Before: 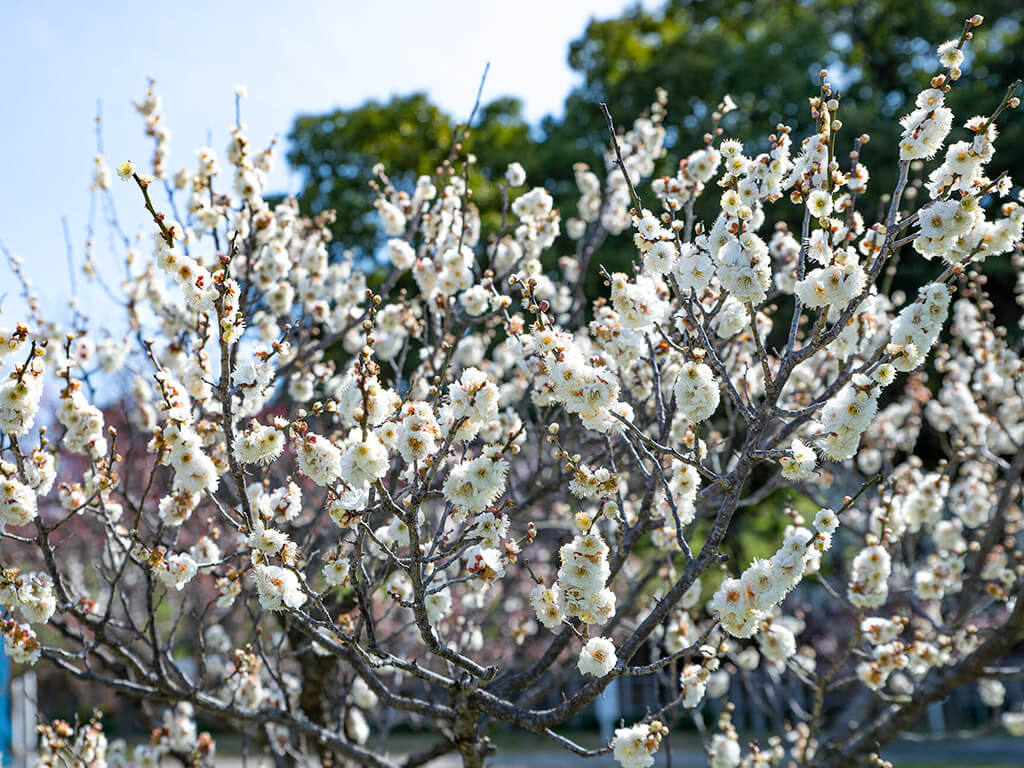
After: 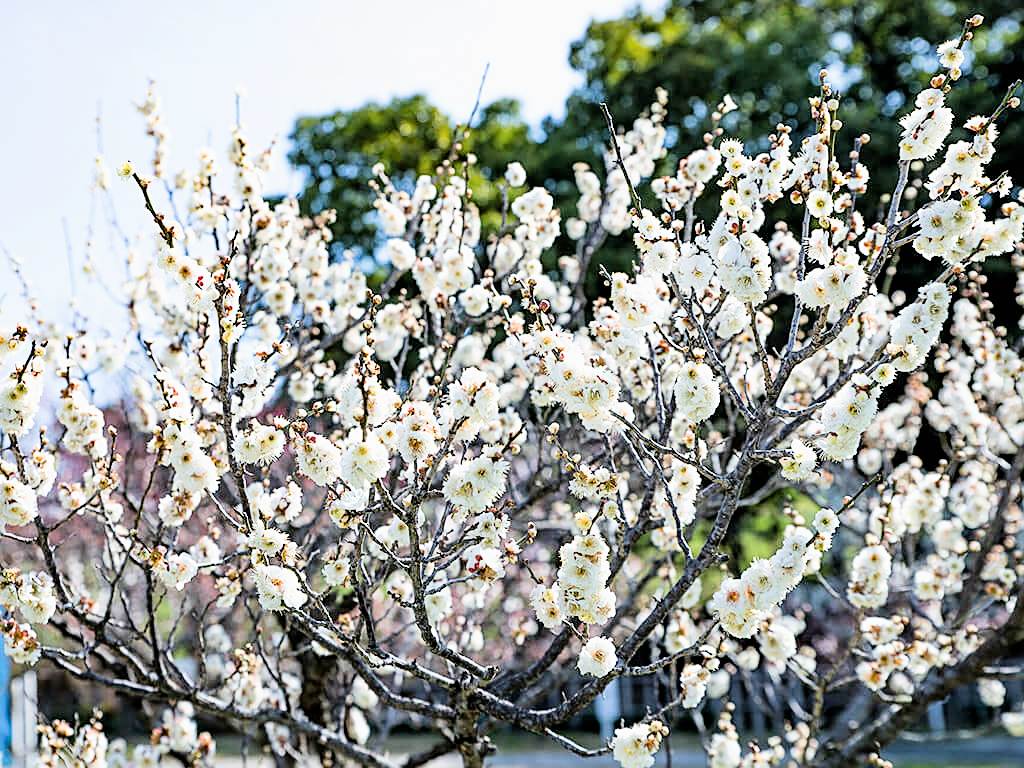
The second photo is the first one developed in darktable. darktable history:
exposure: exposure 1 EV, compensate highlight preservation false
filmic rgb: black relative exposure -5 EV, hardness 2.88, contrast 1.3, highlights saturation mix -30%
sharpen: on, module defaults
